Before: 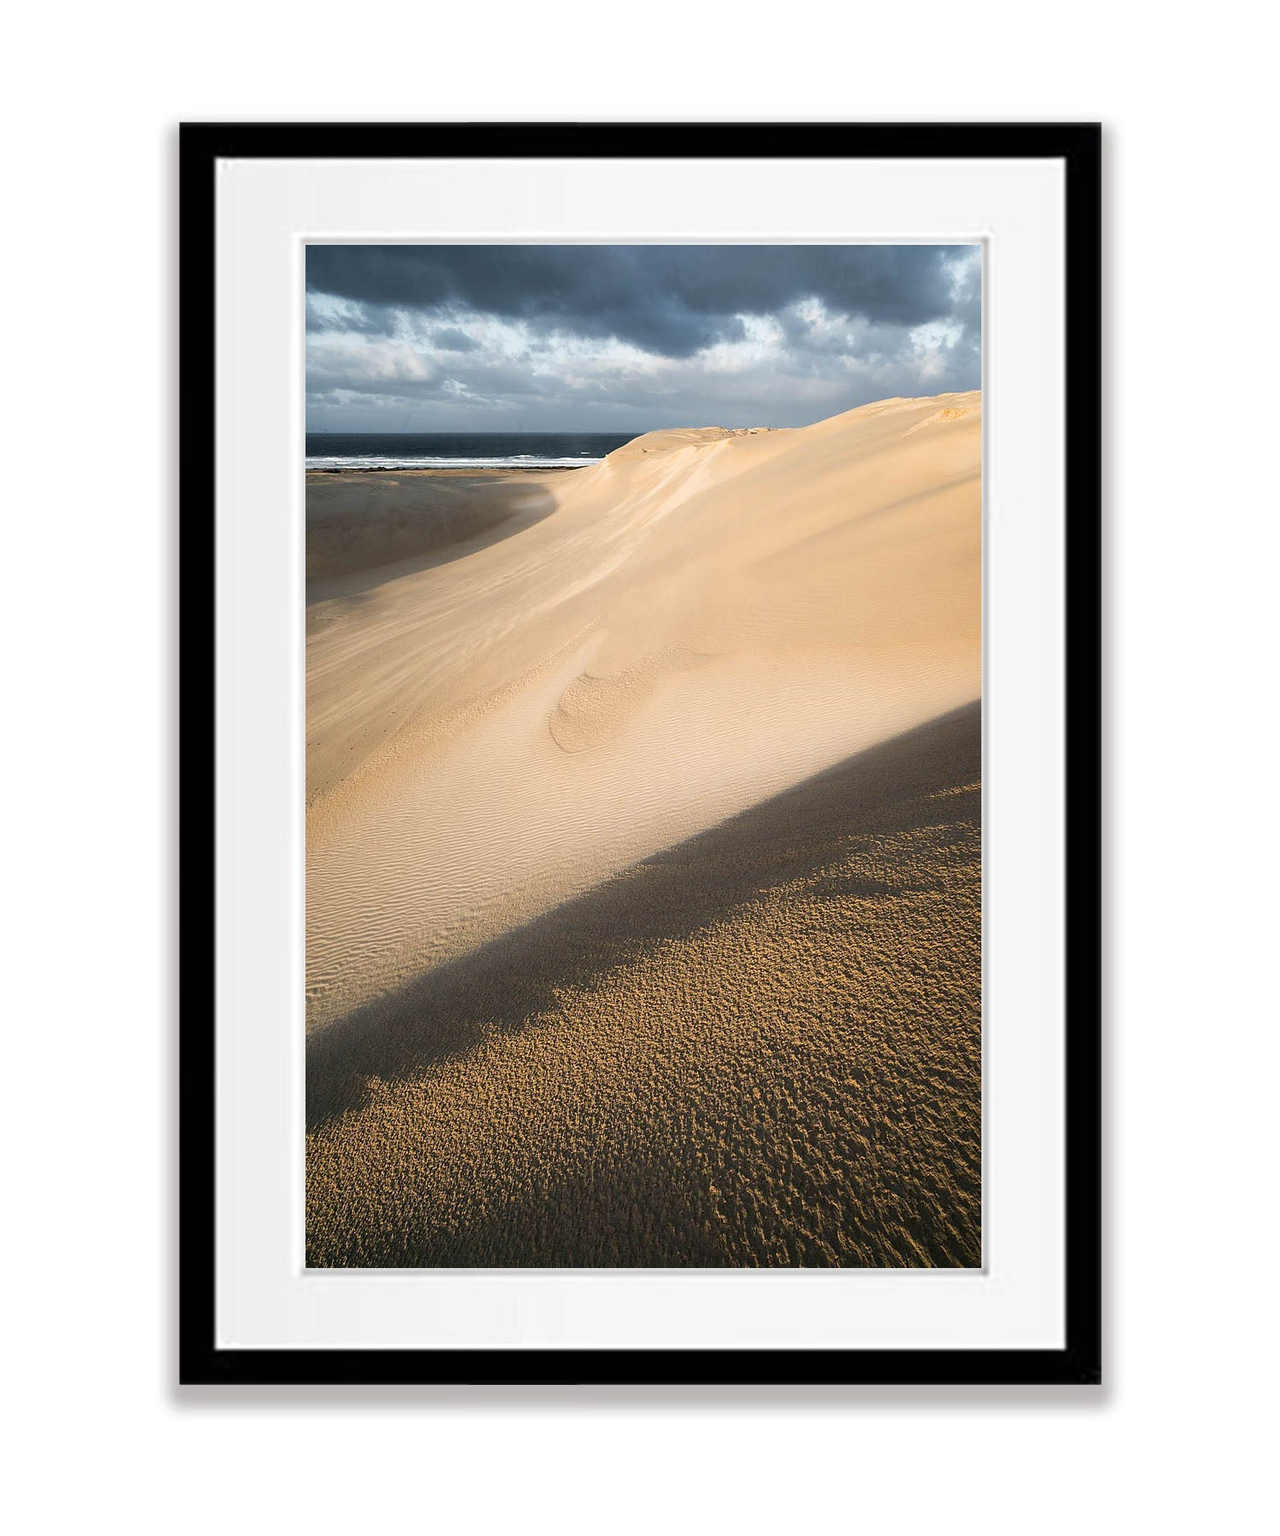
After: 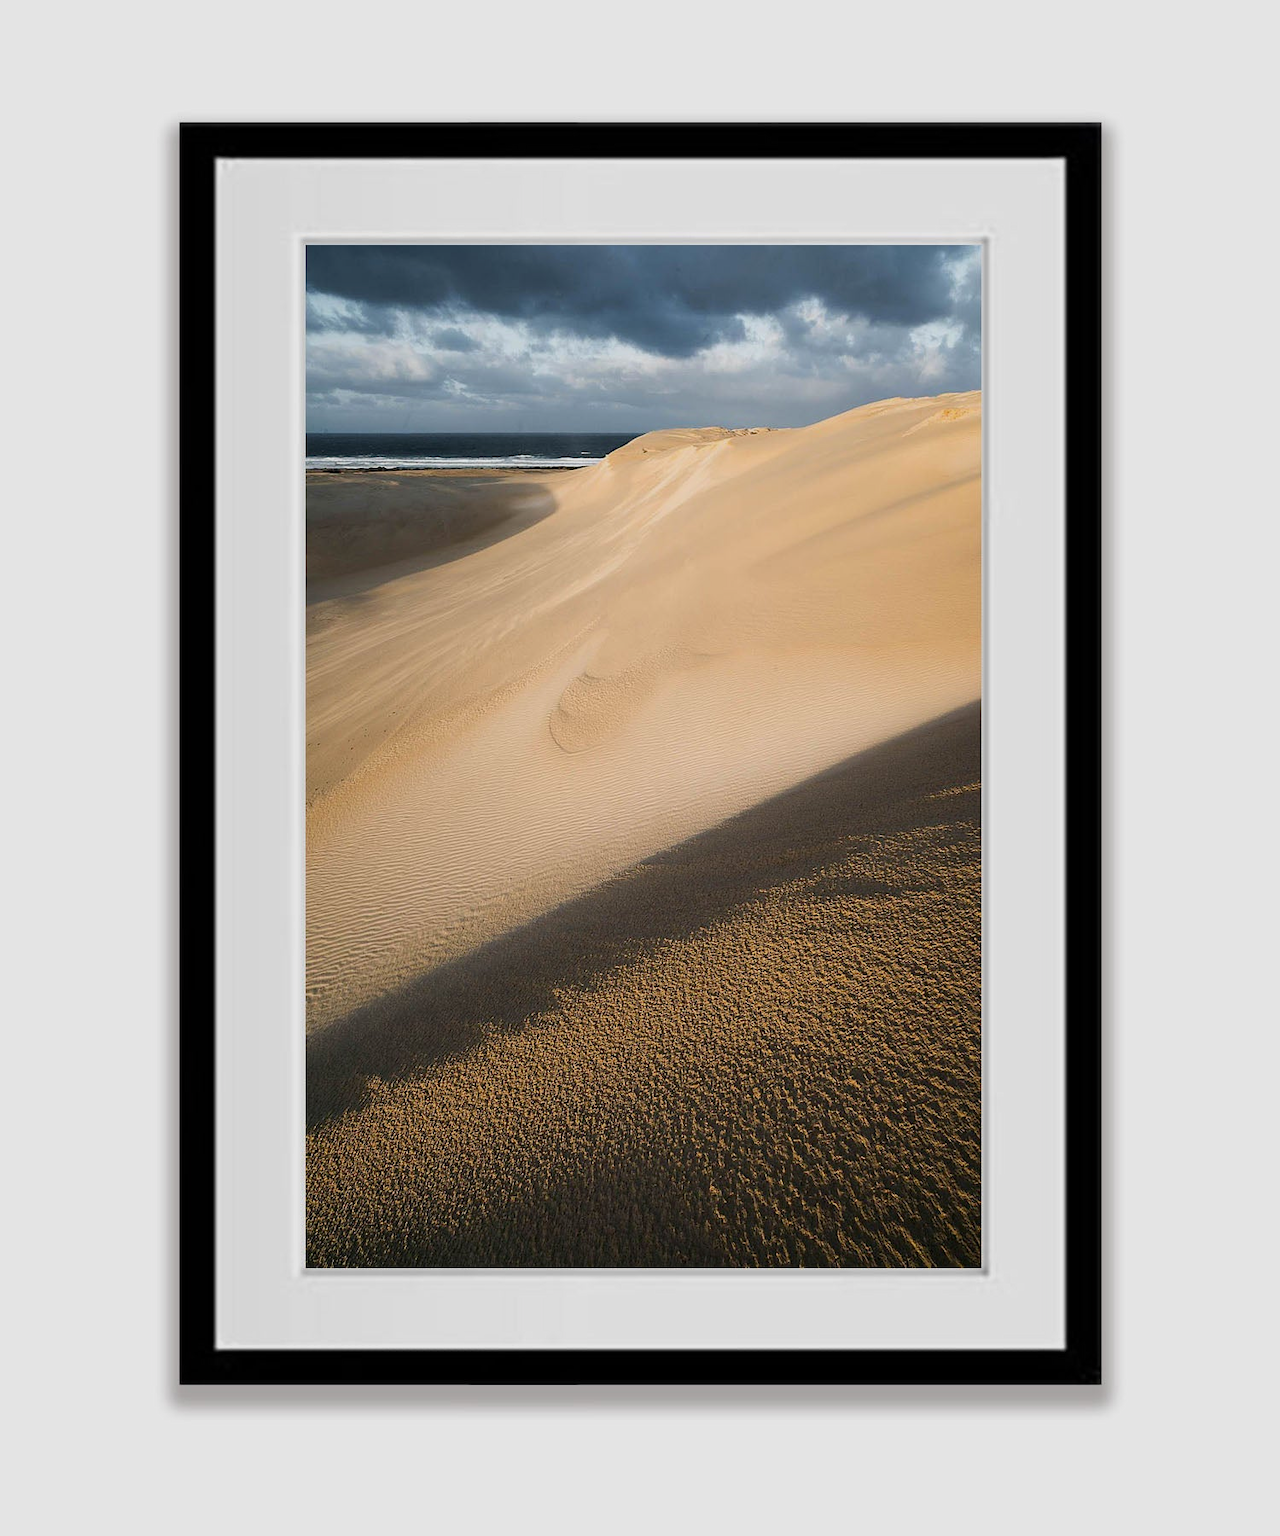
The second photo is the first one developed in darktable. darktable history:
exposure: exposure -0.367 EV, compensate highlight preservation false
contrast brightness saturation: contrast 0.037, saturation 0.151
